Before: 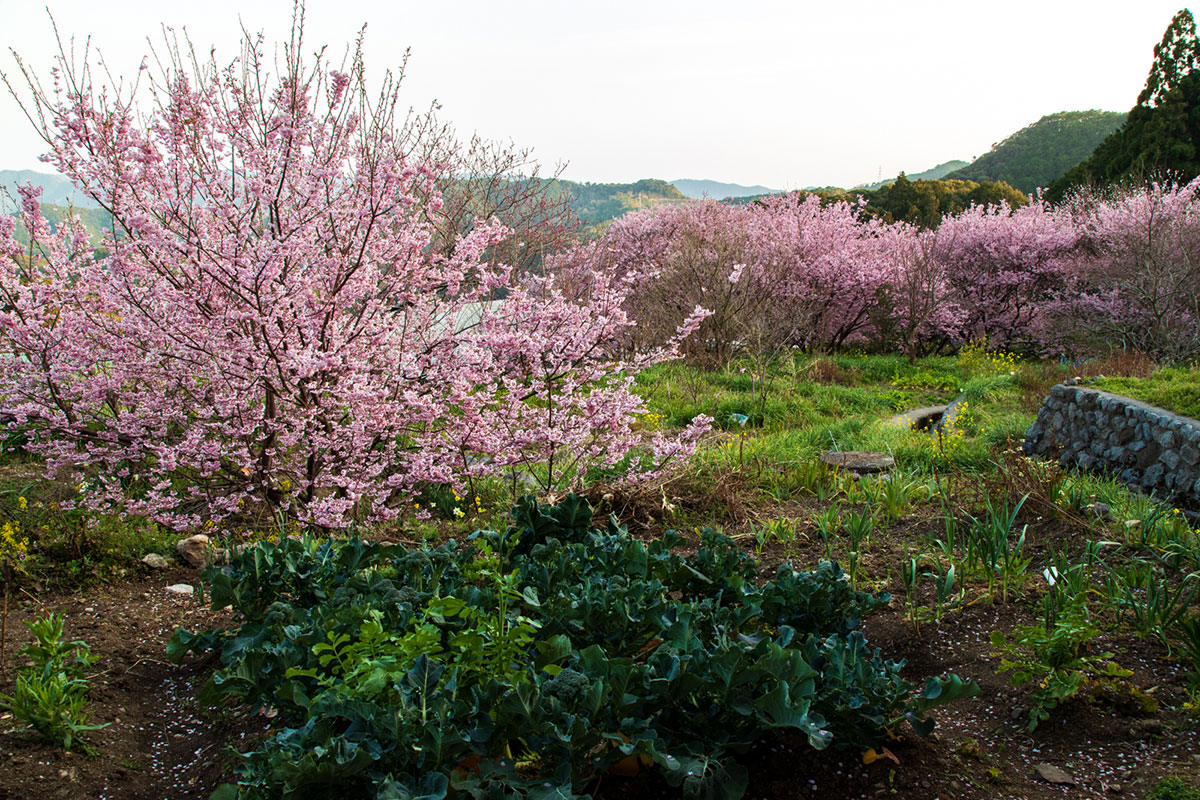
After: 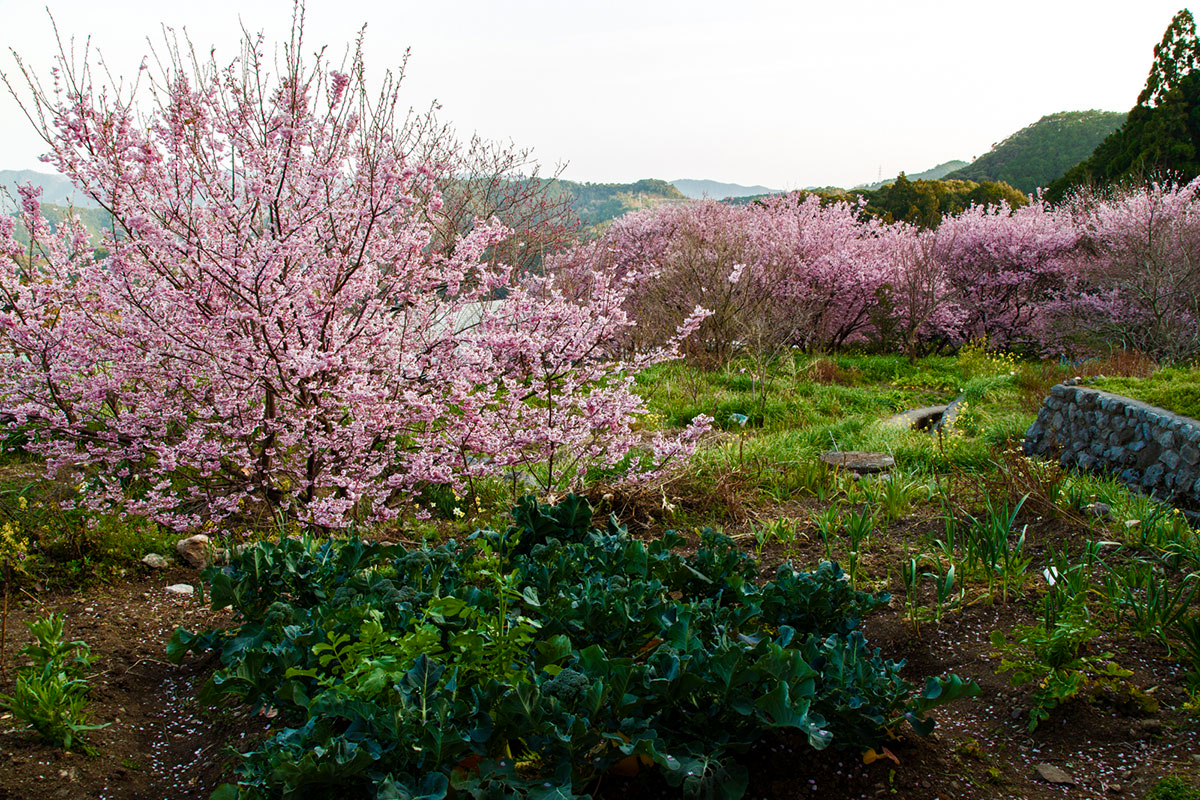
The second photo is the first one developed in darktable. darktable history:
color balance rgb: shadows lift › luminance -9.445%, perceptual saturation grading › global saturation 0.708%, perceptual saturation grading › highlights -34.664%, perceptual saturation grading › mid-tones 14.971%, perceptual saturation grading › shadows 49.086%
